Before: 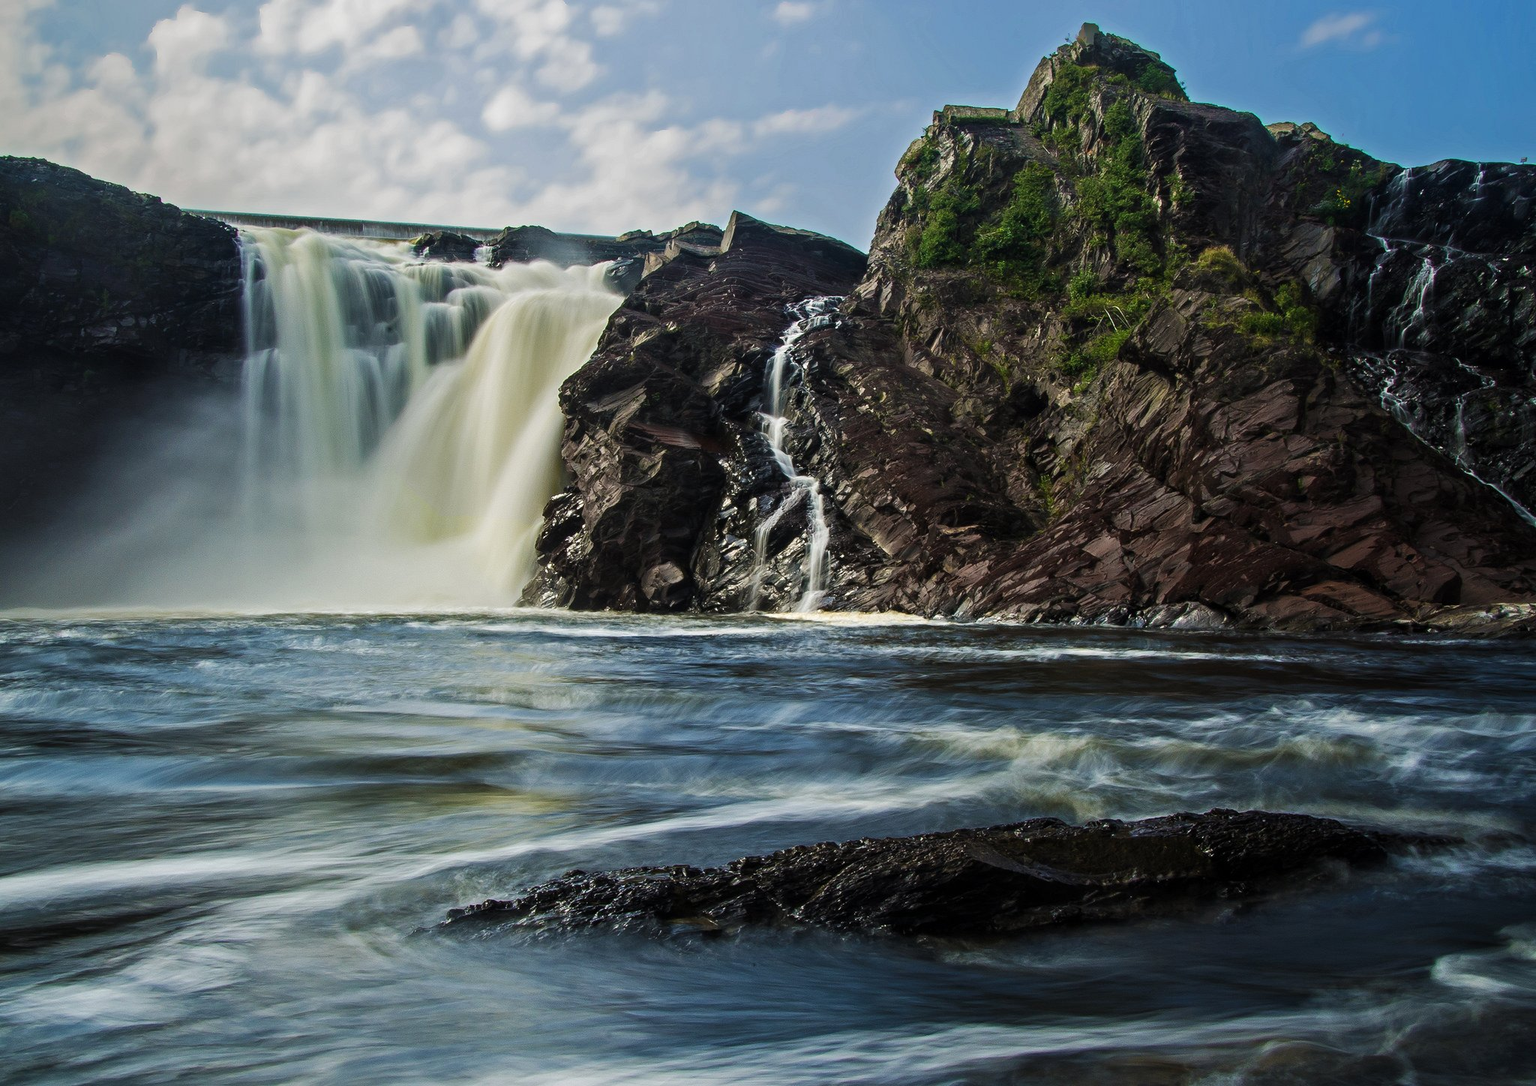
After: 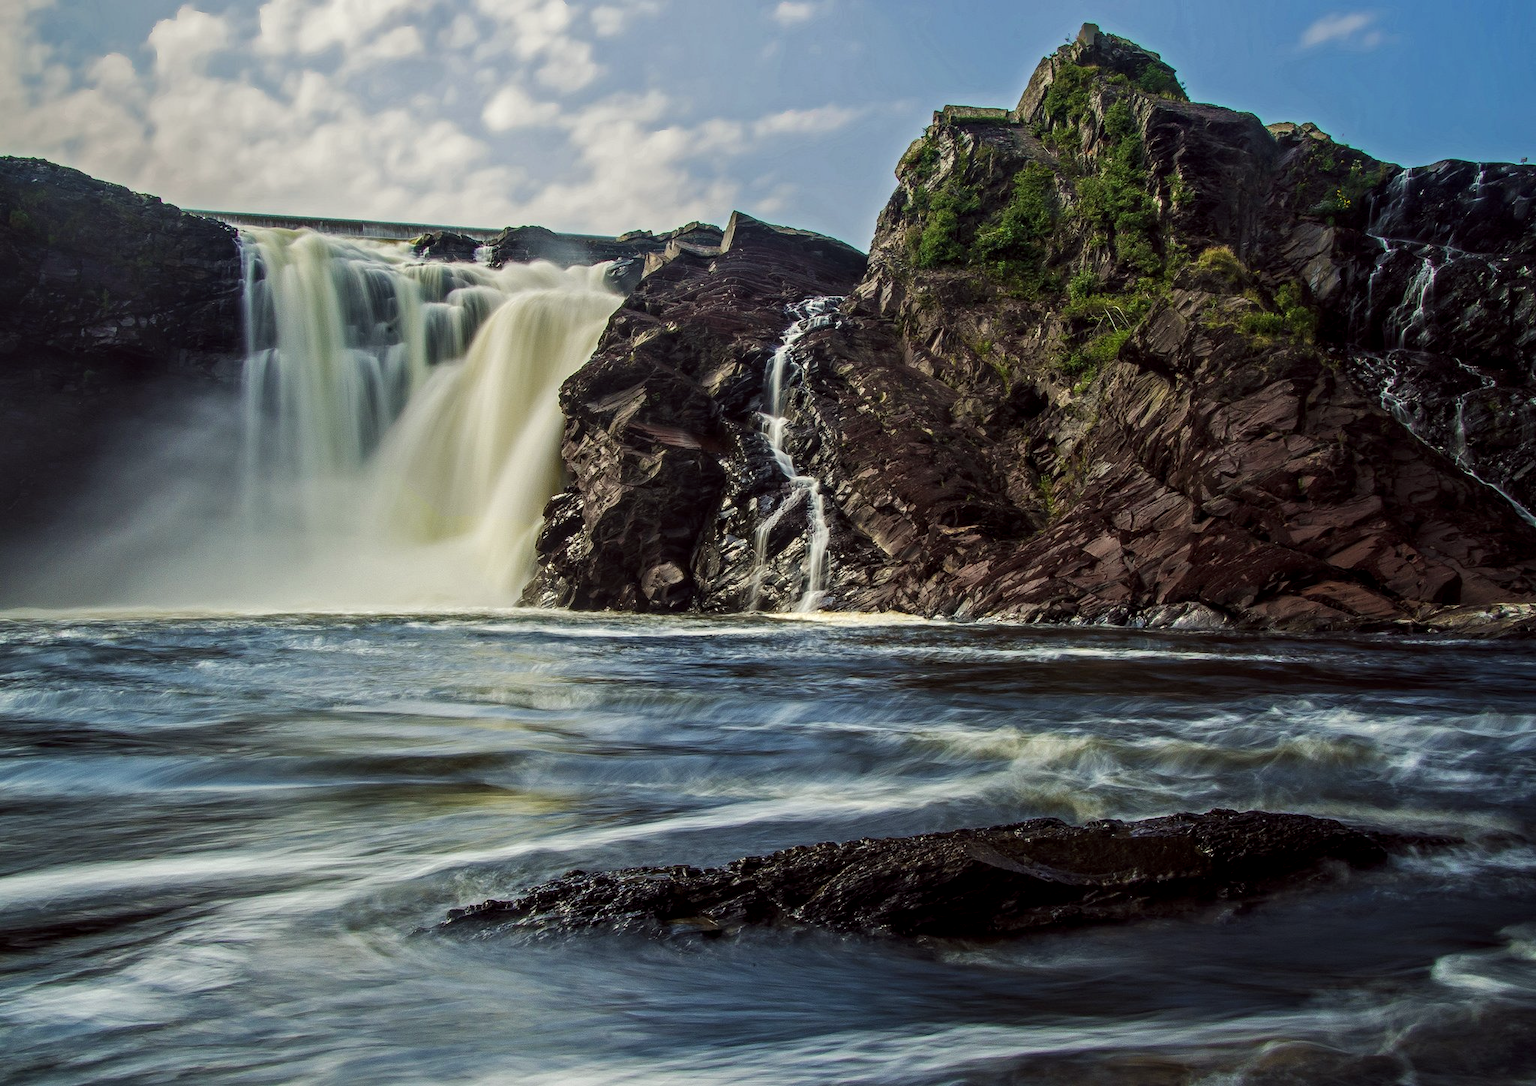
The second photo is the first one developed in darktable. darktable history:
local contrast: on, module defaults
color correction: highlights a* -1.05, highlights b* 4.55, shadows a* 3.52
